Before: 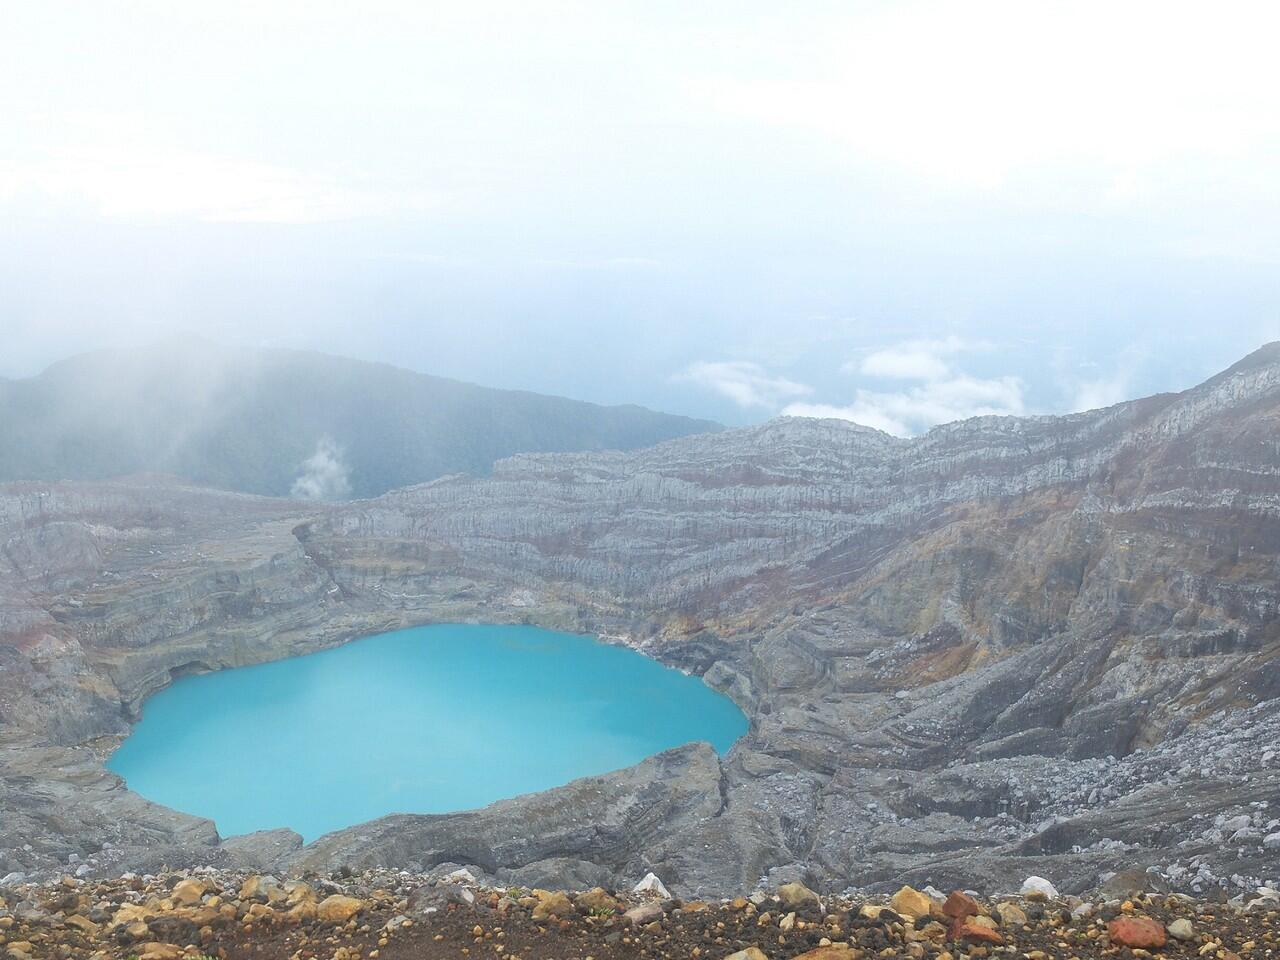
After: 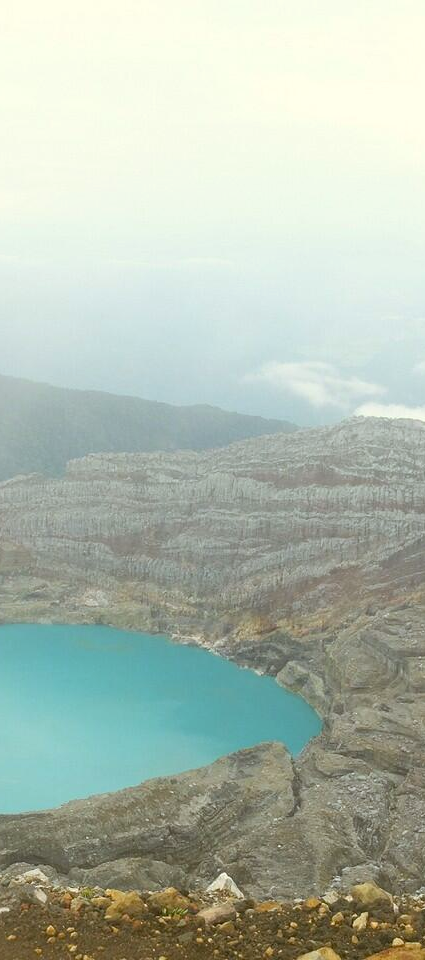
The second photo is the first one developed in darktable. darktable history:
color correction: highlights a* -1.43, highlights b* 10.12, shadows a* 0.395, shadows b* 19.35
shadows and highlights: shadows 43.06, highlights 6.94
crop: left 33.36%, right 33.36%
